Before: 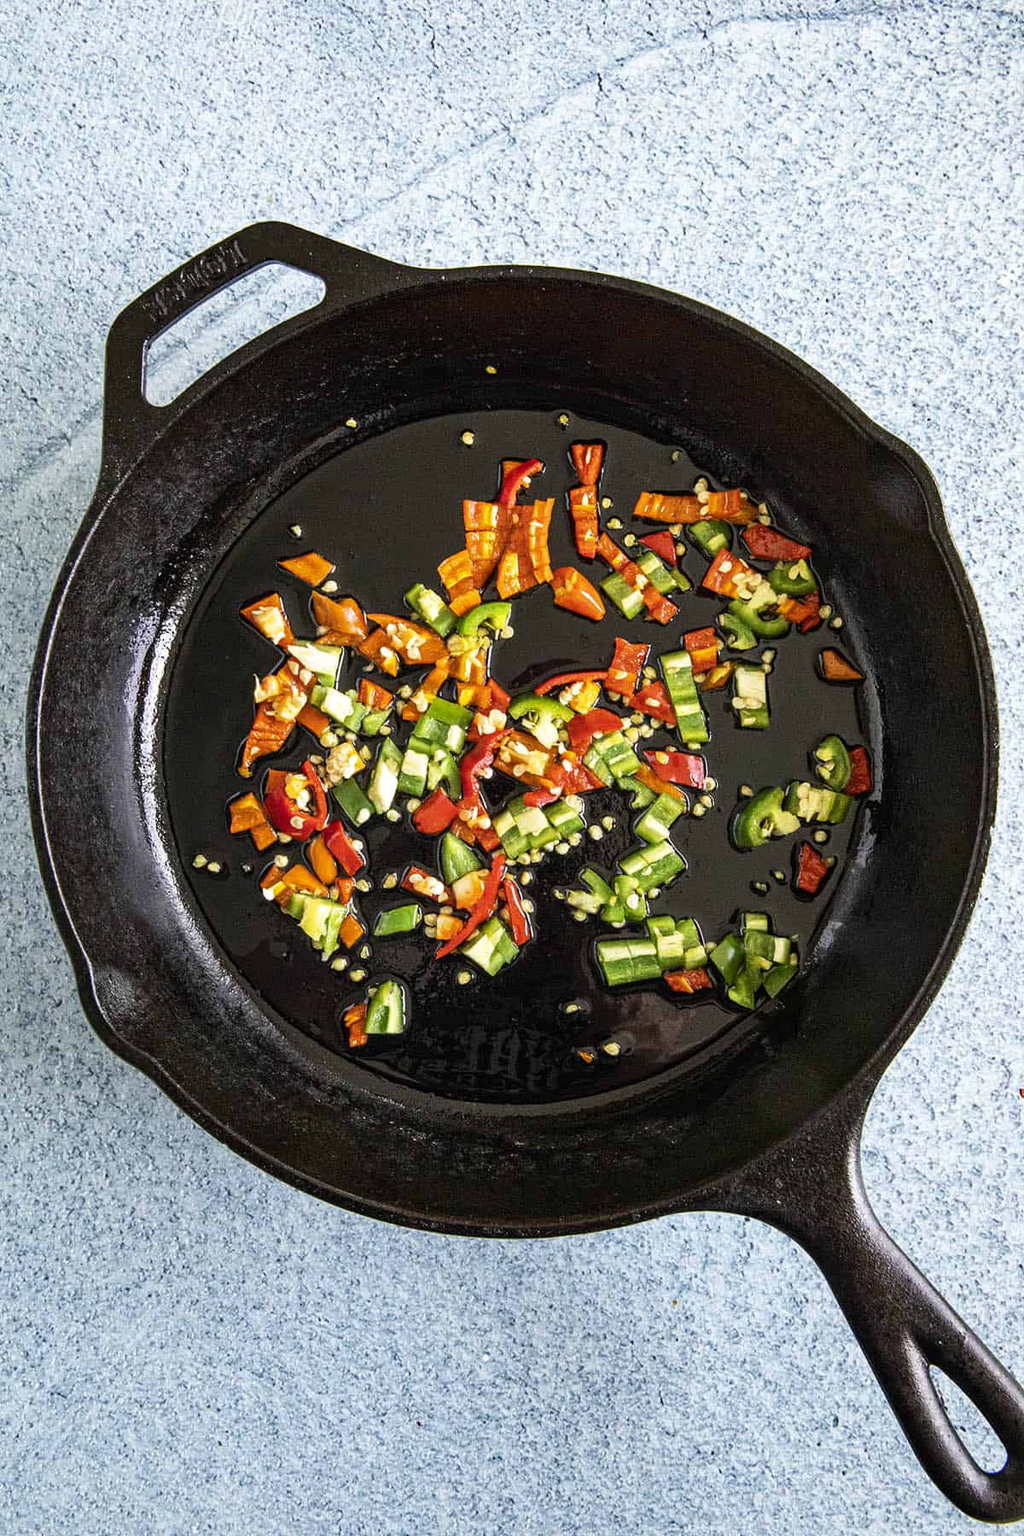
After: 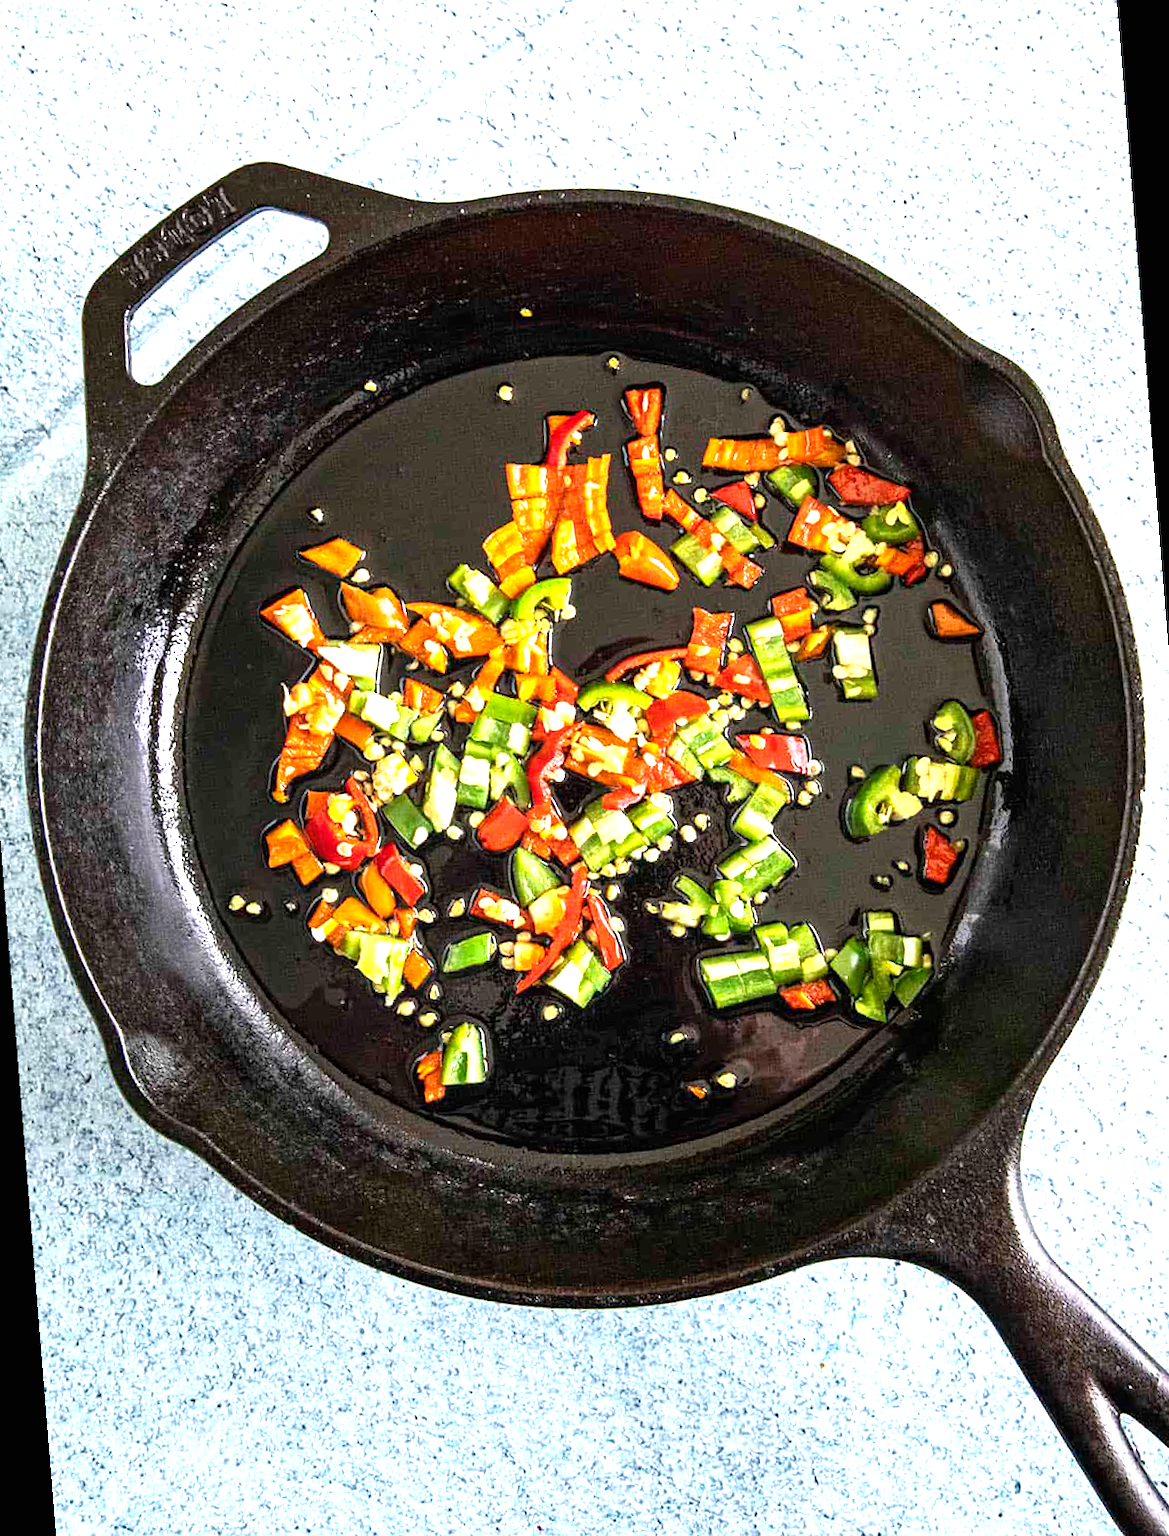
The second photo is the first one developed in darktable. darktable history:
exposure: black level correction 0, exposure 1 EV, compensate highlight preservation false
rotate and perspective: rotation -4.57°, crop left 0.054, crop right 0.944, crop top 0.087, crop bottom 0.914
